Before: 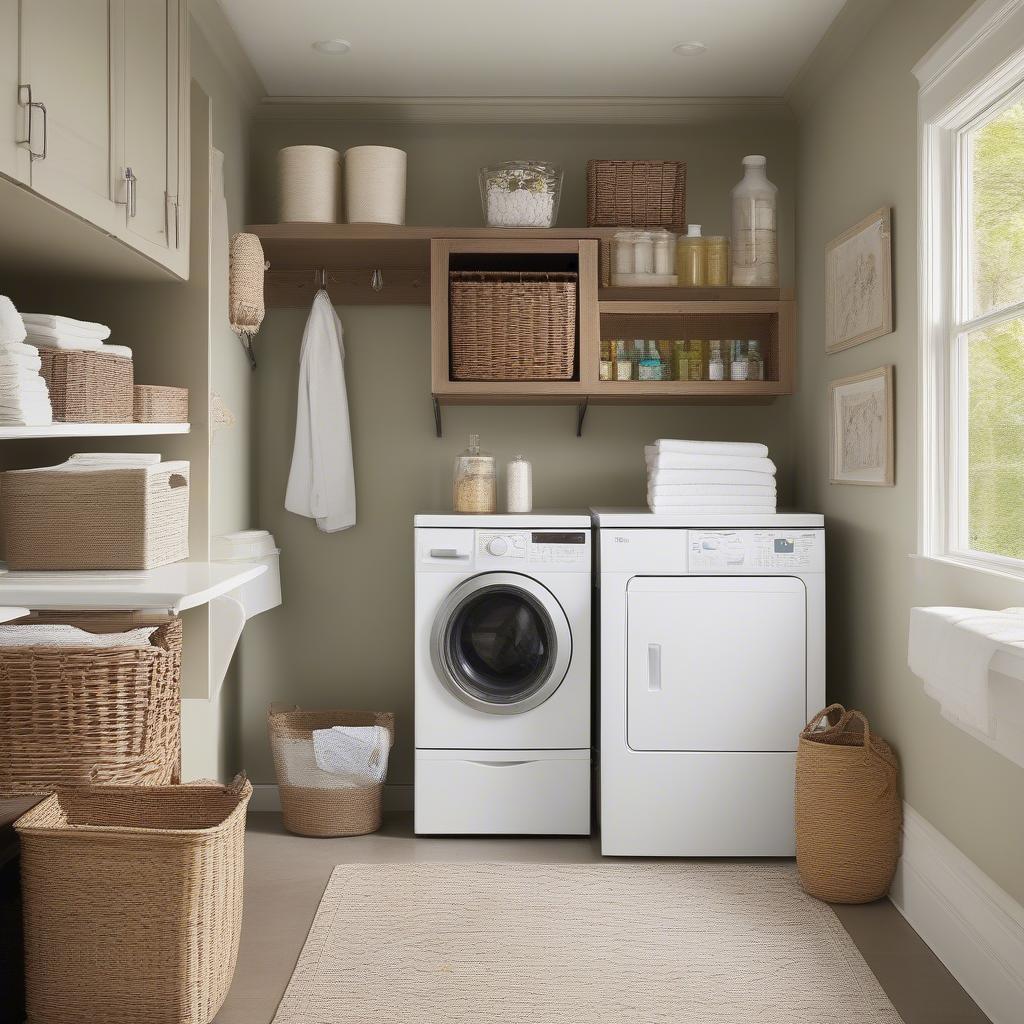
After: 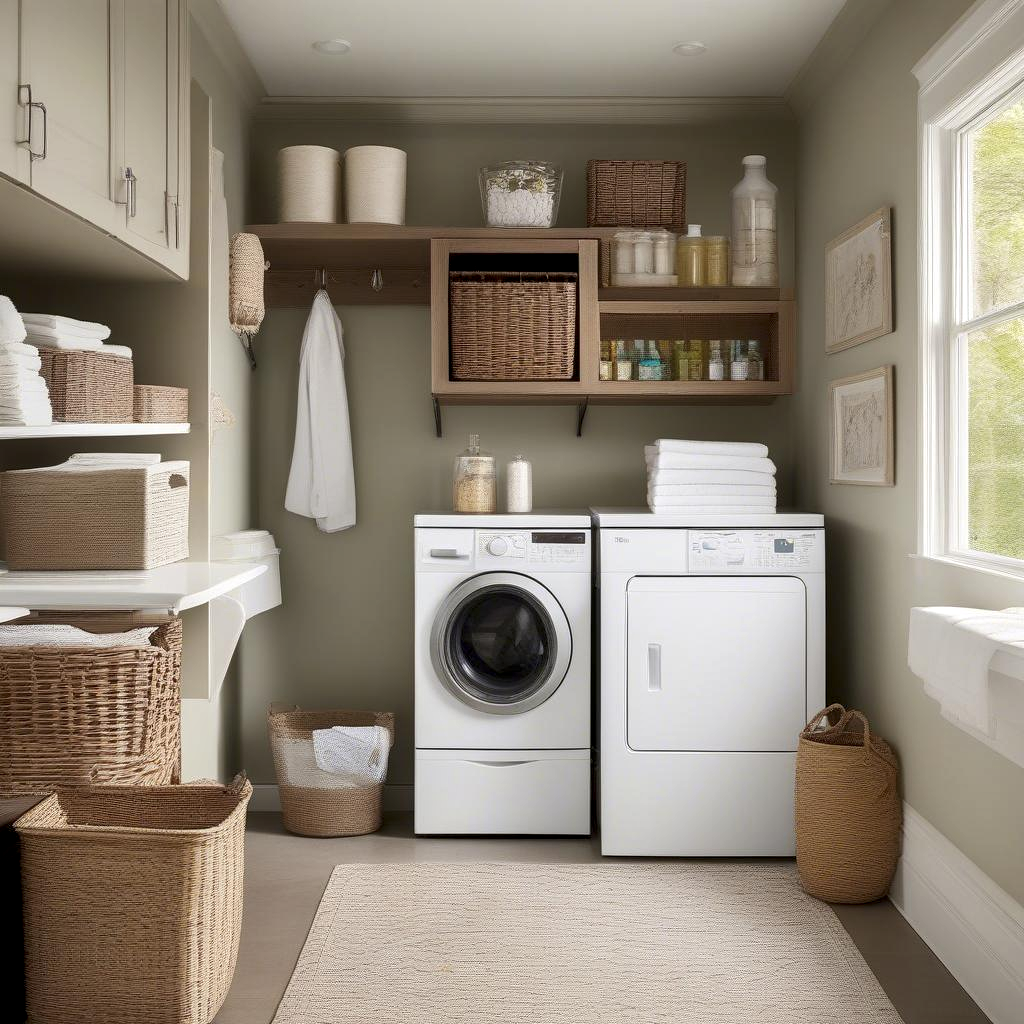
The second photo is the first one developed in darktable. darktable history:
local contrast: highlights 27%, shadows 78%, midtone range 0.743
